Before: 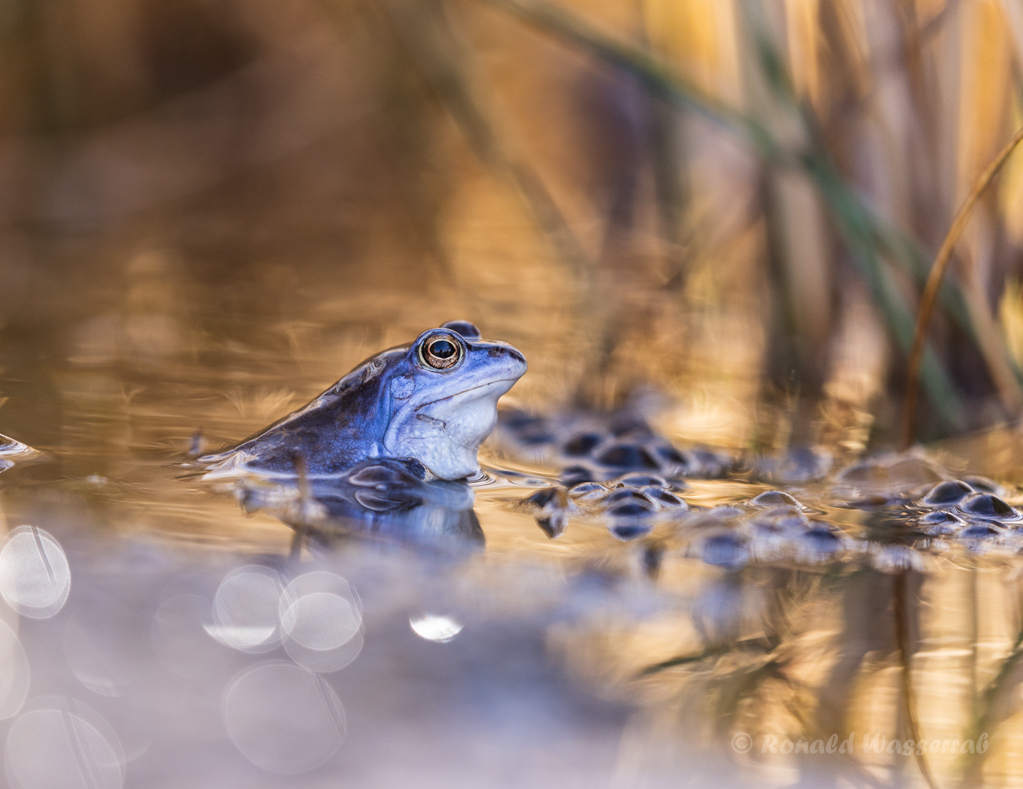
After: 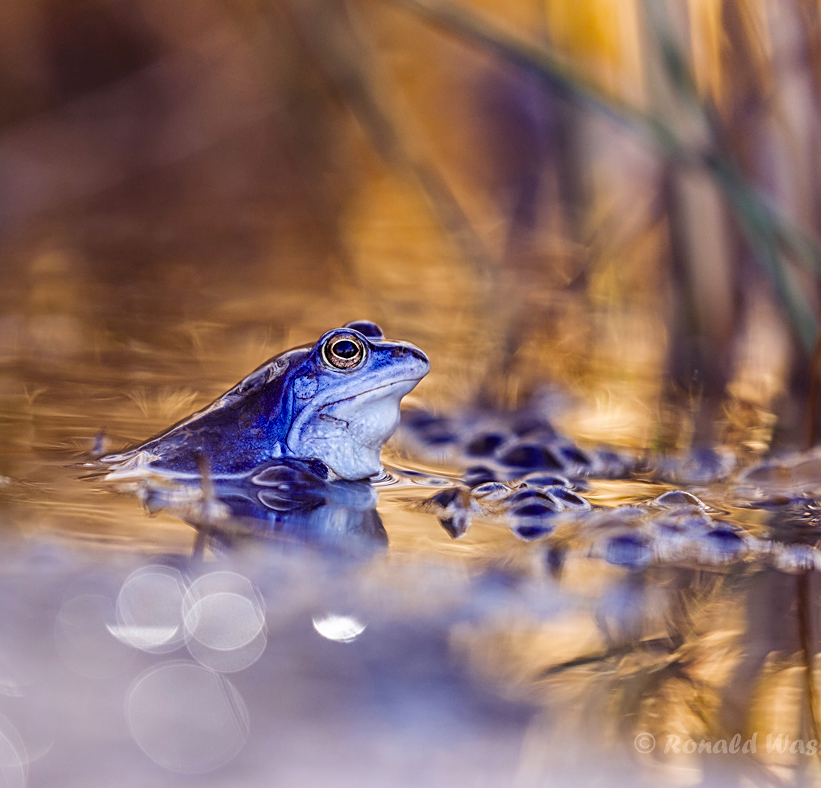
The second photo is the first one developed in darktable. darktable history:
crop and rotate: left 9.526%, right 10.177%
color balance rgb: shadows lift › luminance -21.5%, shadows lift › chroma 9.101%, shadows lift › hue 286.09°, power › chroma 0.502%, power › hue 261.3°, perceptual saturation grading › global saturation 14.734%, global vibrance 6.835%, saturation formula JzAzBz (2021)
sharpen: on, module defaults
